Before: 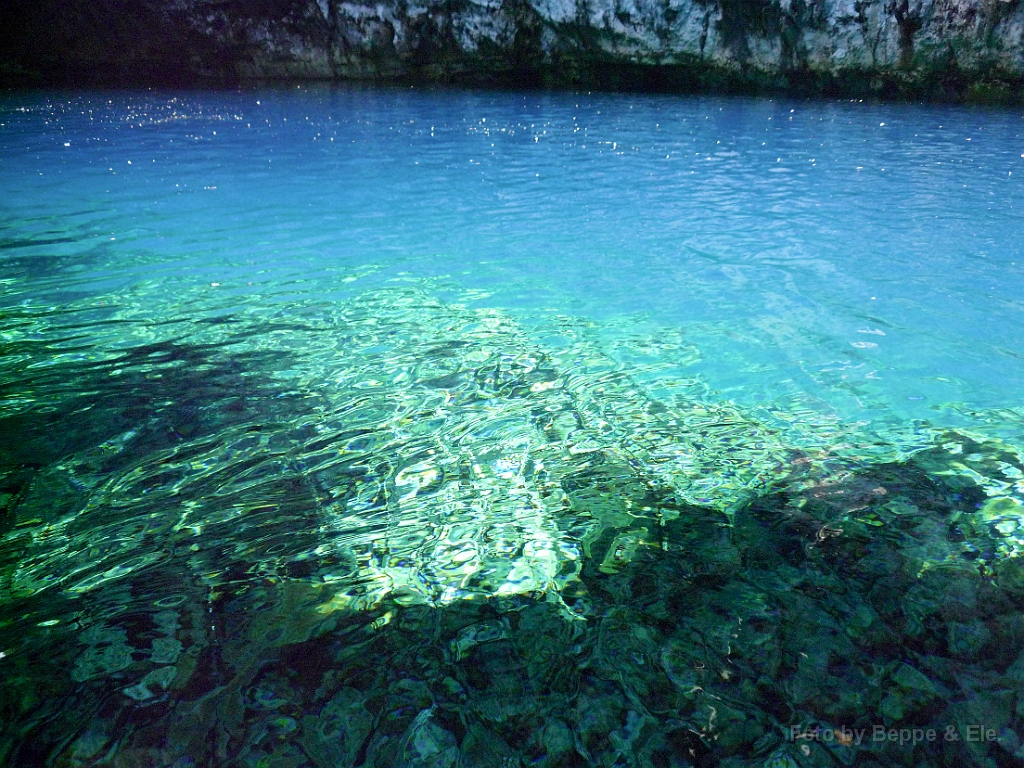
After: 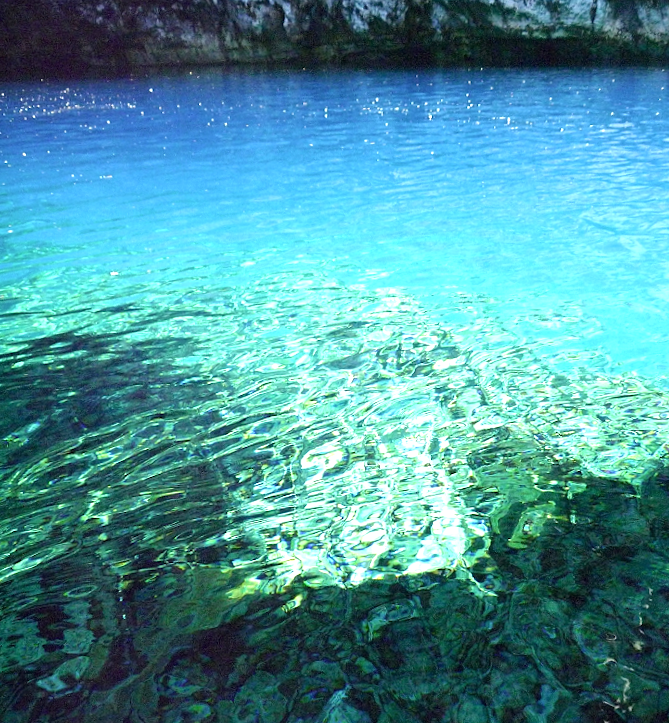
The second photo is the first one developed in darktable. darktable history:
crop and rotate: left 8.786%, right 24.548%
exposure: black level correction 0, exposure 0.7 EV, compensate exposure bias true, compensate highlight preservation false
rotate and perspective: rotation -2°, crop left 0.022, crop right 0.978, crop top 0.049, crop bottom 0.951
